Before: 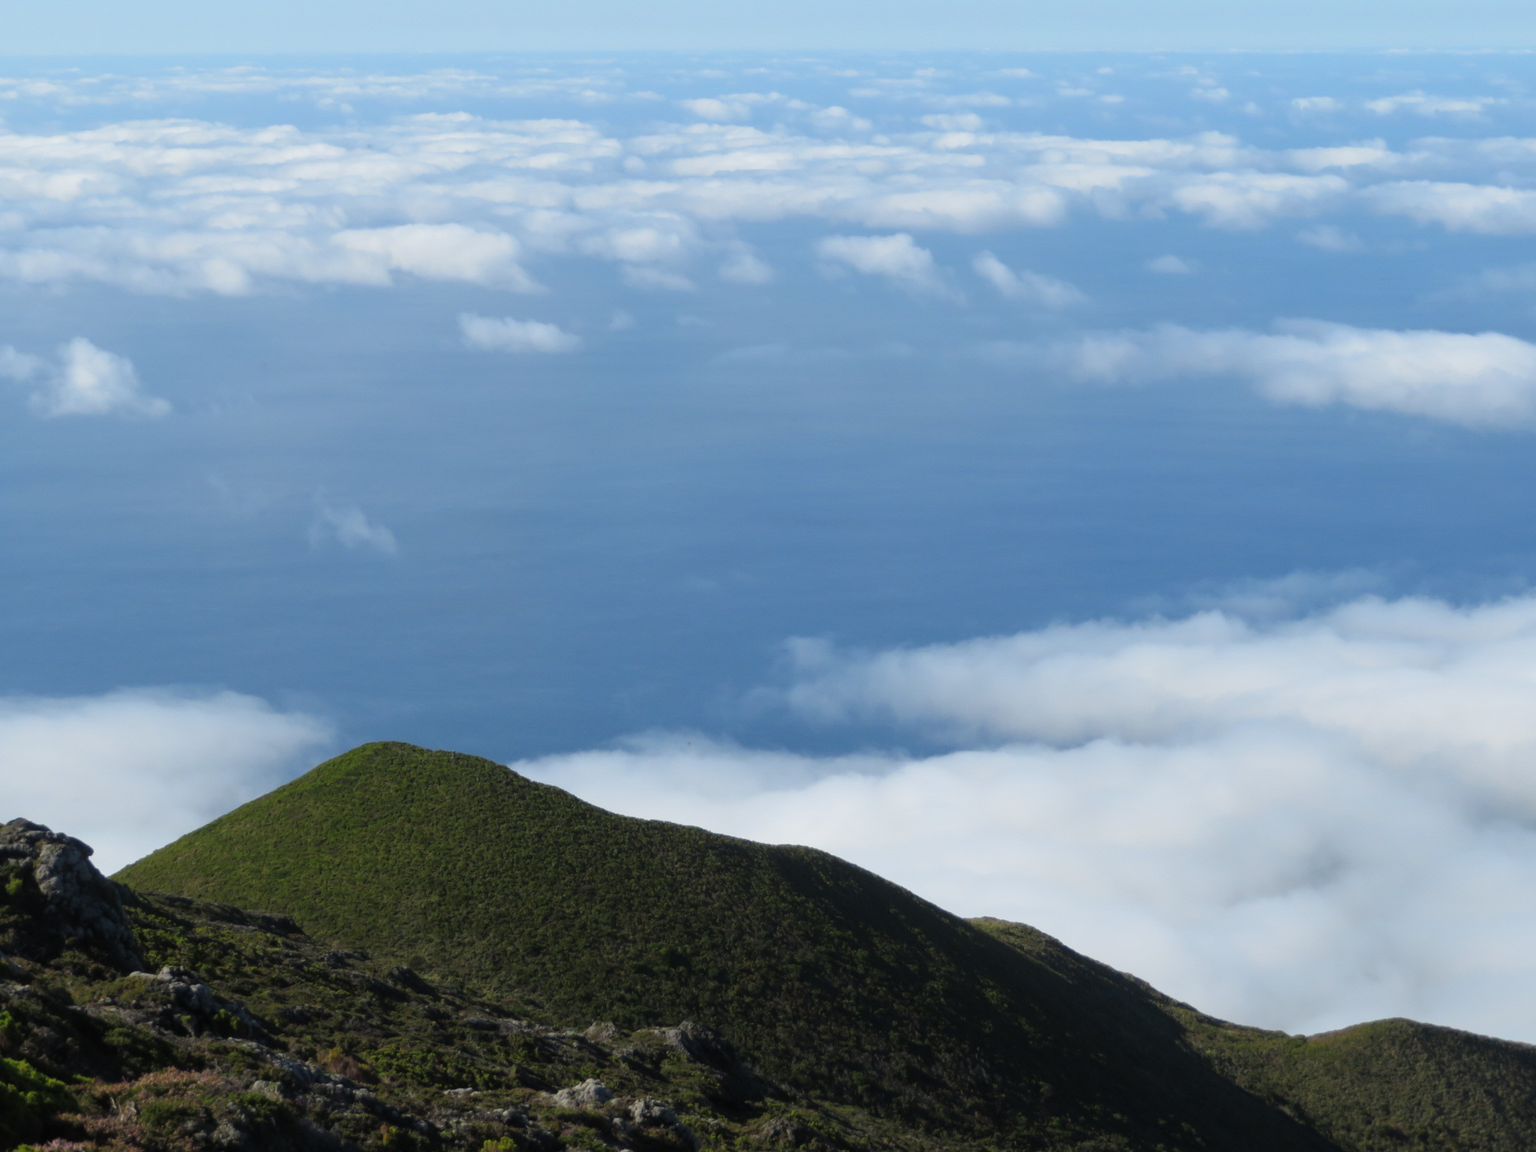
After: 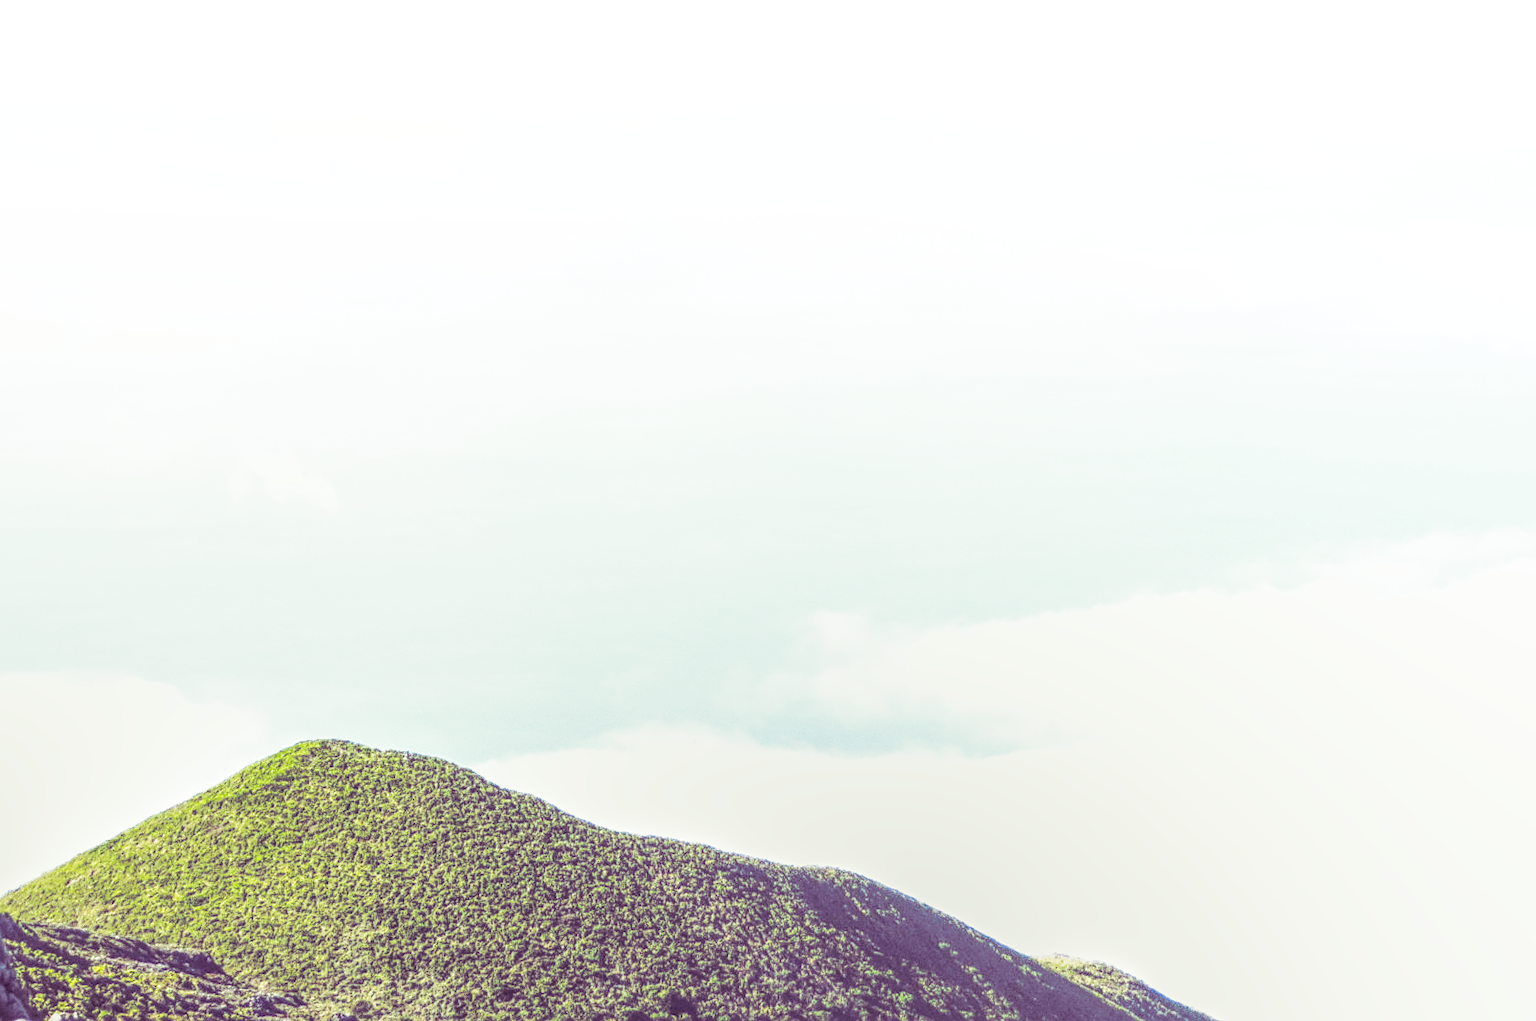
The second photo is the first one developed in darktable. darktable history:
rgb curve: curves: ch0 [(0, 0) (0.284, 0.292) (0.505, 0.644) (1, 1)]; ch1 [(0, 0) (0.284, 0.292) (0.505, 0.644) (1, 1)]; ch2 [(0, 0) (0.284, 0.292) (0.505, 0.644) (1, 1)], compensate middle gray true
local contrast: highlights 20%, shadows 30%, detail 200%, midtone range 0.2
sharpen: on, module defaults
crop: left 7.856%, top 11.836%, right 10.12%, bottom 15.387%
shadows and highlights: on, module defaults
exposure: black level correction 0, exposure 1.7 EV, compensate exposure bias true, compensate highlight preservation false
split-toning: shadows › hue 277.2°, shadows › saturation 0.74
base curve: curves: ch0 [(0, 0) (0.007, 0.004) (0.027, 0.03) (0.046, 0.07) (0.207, 0.54) (0.442, 0.872) (0.673, 0.972) (1, 1)], preserve colors none
